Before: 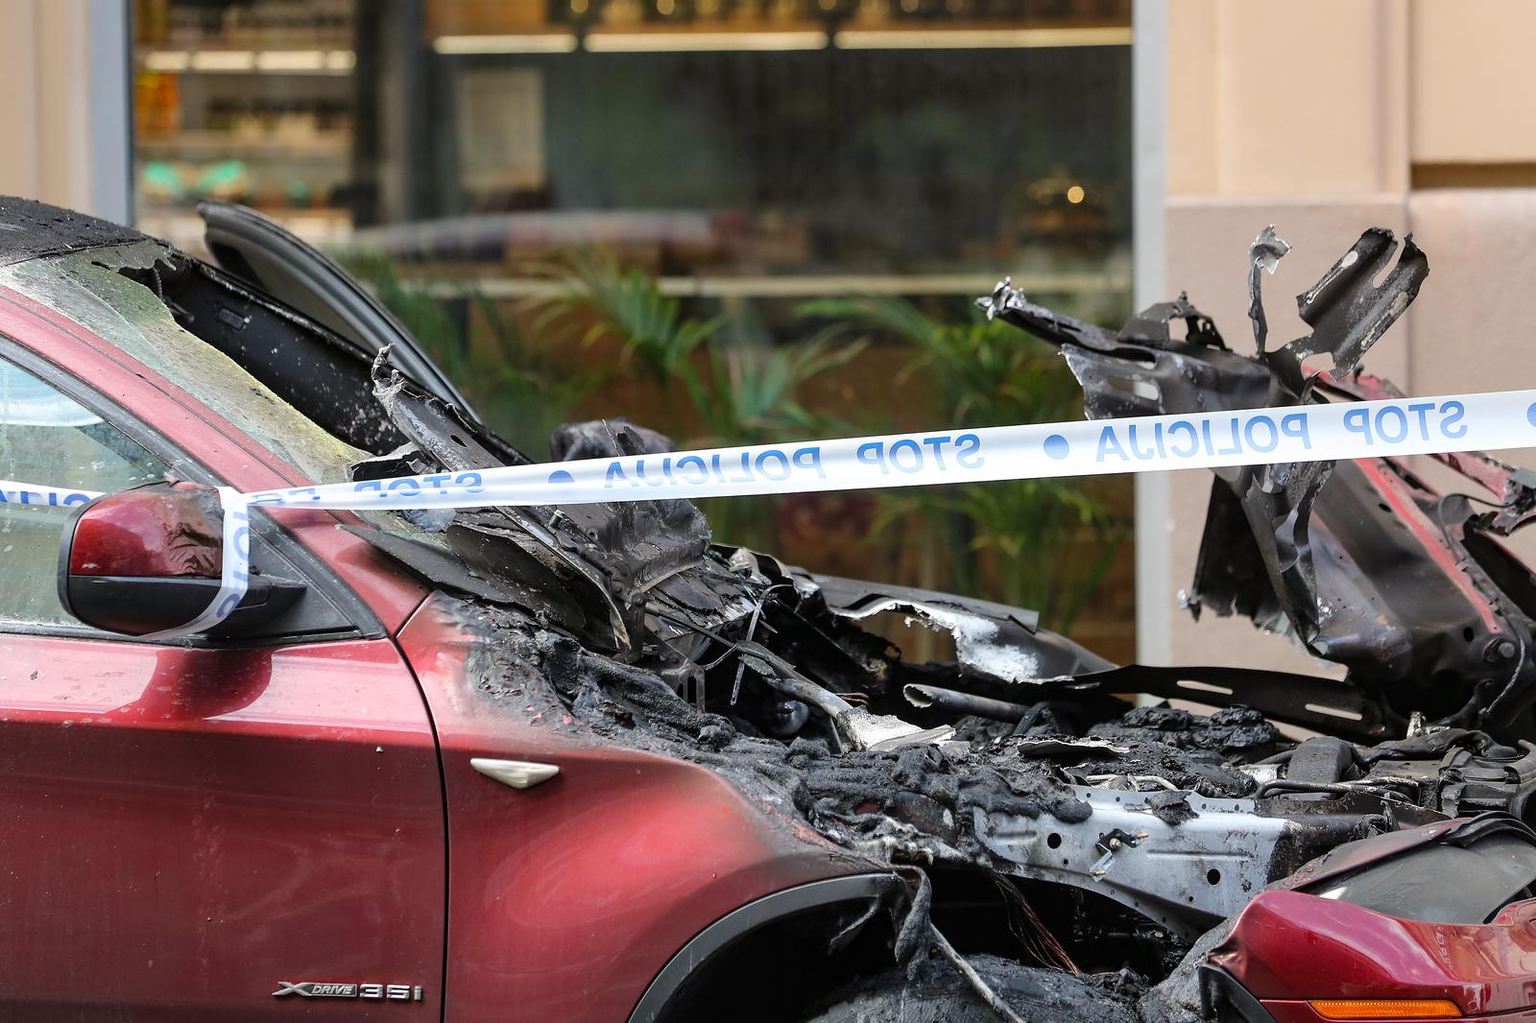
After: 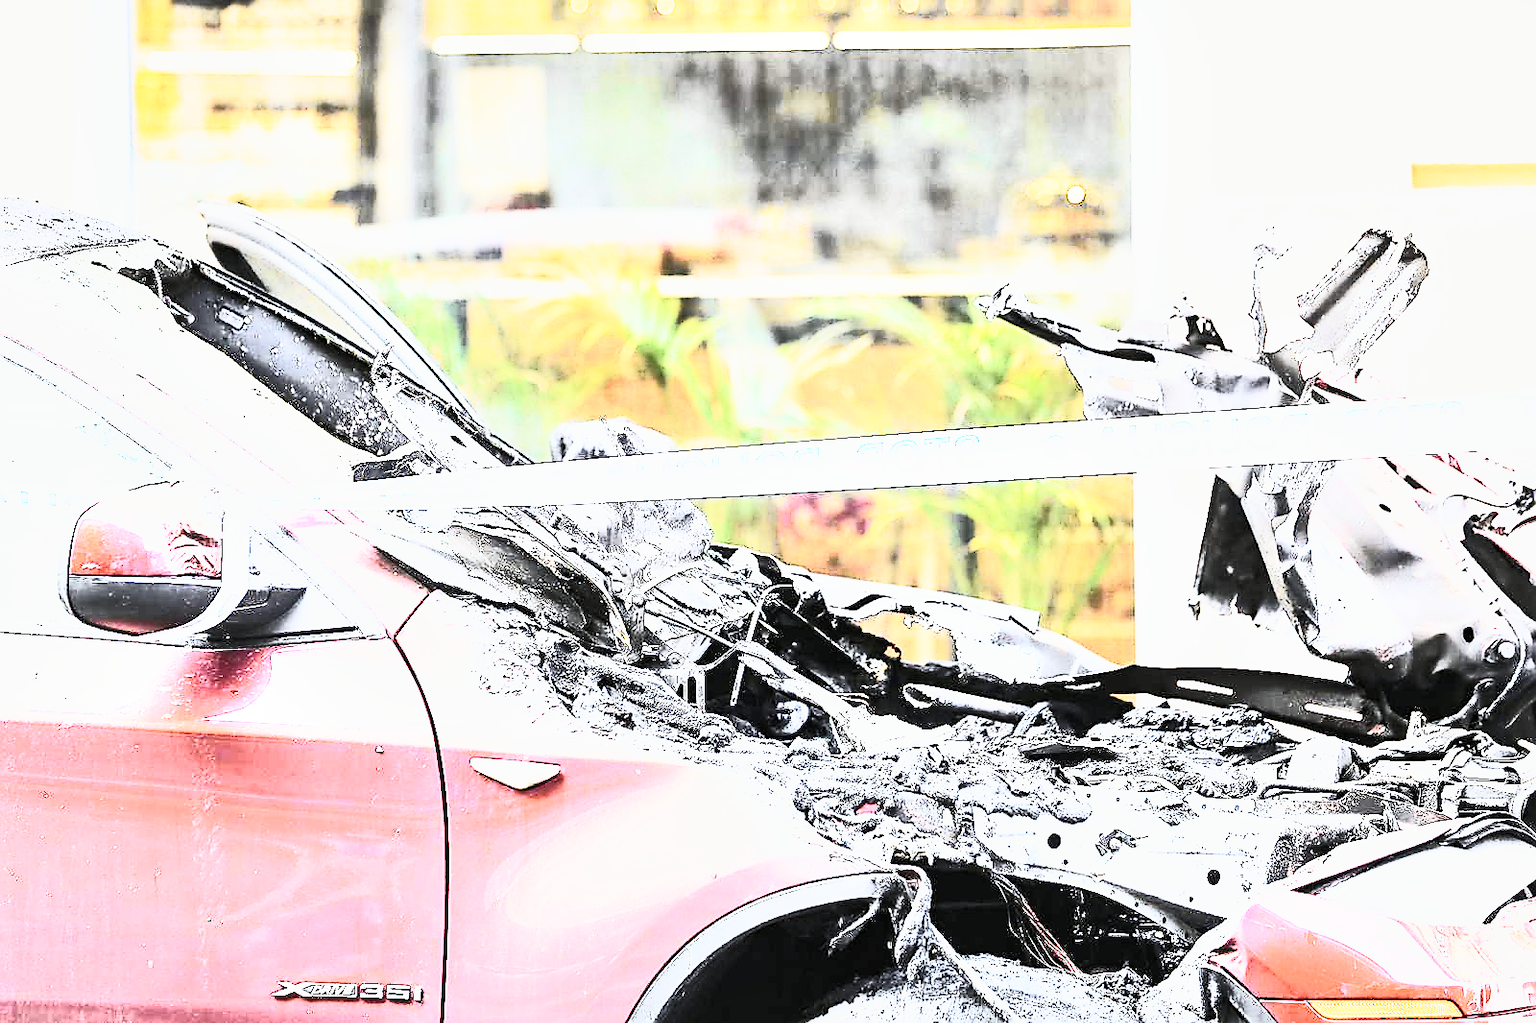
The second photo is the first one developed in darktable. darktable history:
sharpen: radius 1.413, amount 1.252, threshold 0.77
contrast brightness saturation: contrast 0.572, brightness 0.567, saturation -0.35
tone curve: curves: ch0 [(0, 0.006) (0.037, 0.022) (0.123, 0.105) (0.19, 0.173) (0.277, 0.279) (0.474, 0.517) (0.597, 0.662) (0.687, 0.774) (0.855, 0.891) (1, 0.982)]; ch1 [(0, 0) (0.243, 0.245) (0.422, 0.415) (0.493, 0.495) (0.508, 0.503) (0.544, 0.552) (0.557, 0.582) (0.626, 0.672) (0.694, 0.732) (1, 1)]; ch2 [(0, 0) (0.249, 0.216) (0.356, 0.329) (0.424, 0.442) (0.476, 0.483) (0.498, 0.5) (0.517, 0.519) (0.532, 0.539) (0.562, 0.596) (0.614, 0.662) (0.706, 0.757) (0.808, 0.809) (0.991, 0.968)], color space Lab, independent channels, preserve colors none
base curve: curves: ch0 [(0, 0) (0.007, 0.004) (0.027, 0.03) (0.046, 0.07) (0.207, 0.54) (0.442, 0.872) (0.673, 0.972) (1, 1)], preserve colors none
exposure: exposure 2.004 EV, compensate exposure bias true, compensate highlight preservation false
color calibration: illuminant as shot in camera, x 0.358, y 0.373, temperature 4628.91 K, gamut compression 1.66
shadows and highlights: radius 328.92, shadows 54.49, highlights -98.18, compress 94.56%, soften with gaussian
local contrast: mode bilateral grid, contrast 24, coarseness 50, detail 124%, midtone range 0.2
